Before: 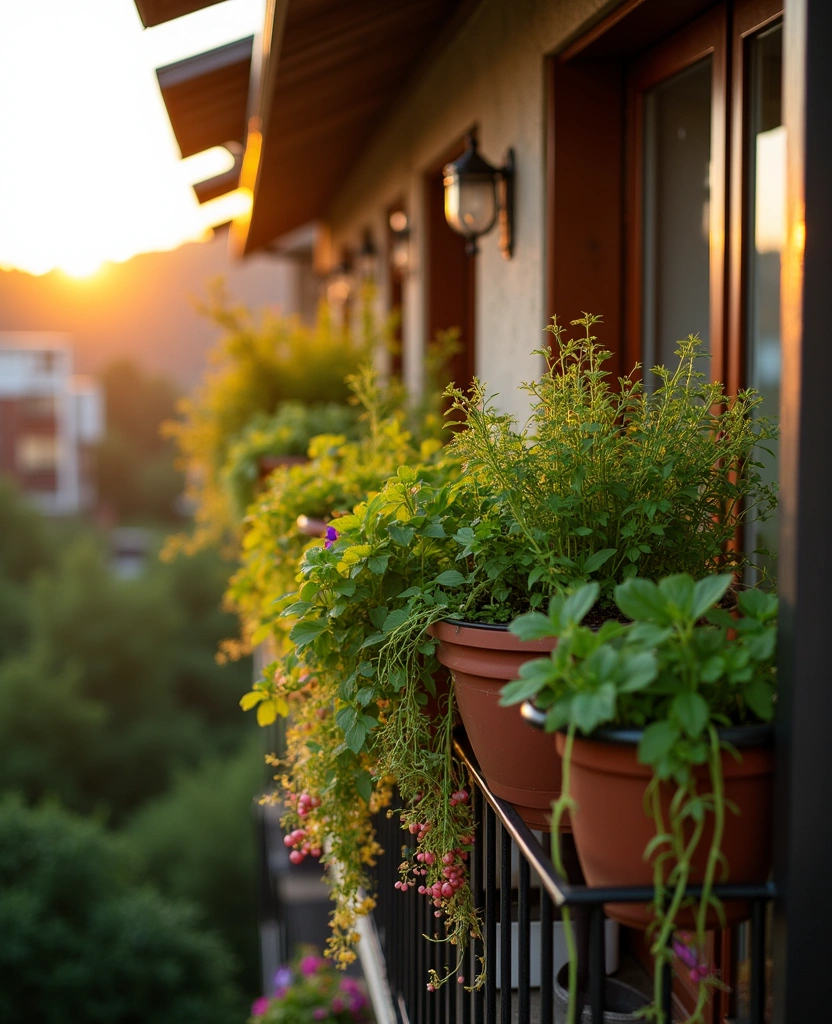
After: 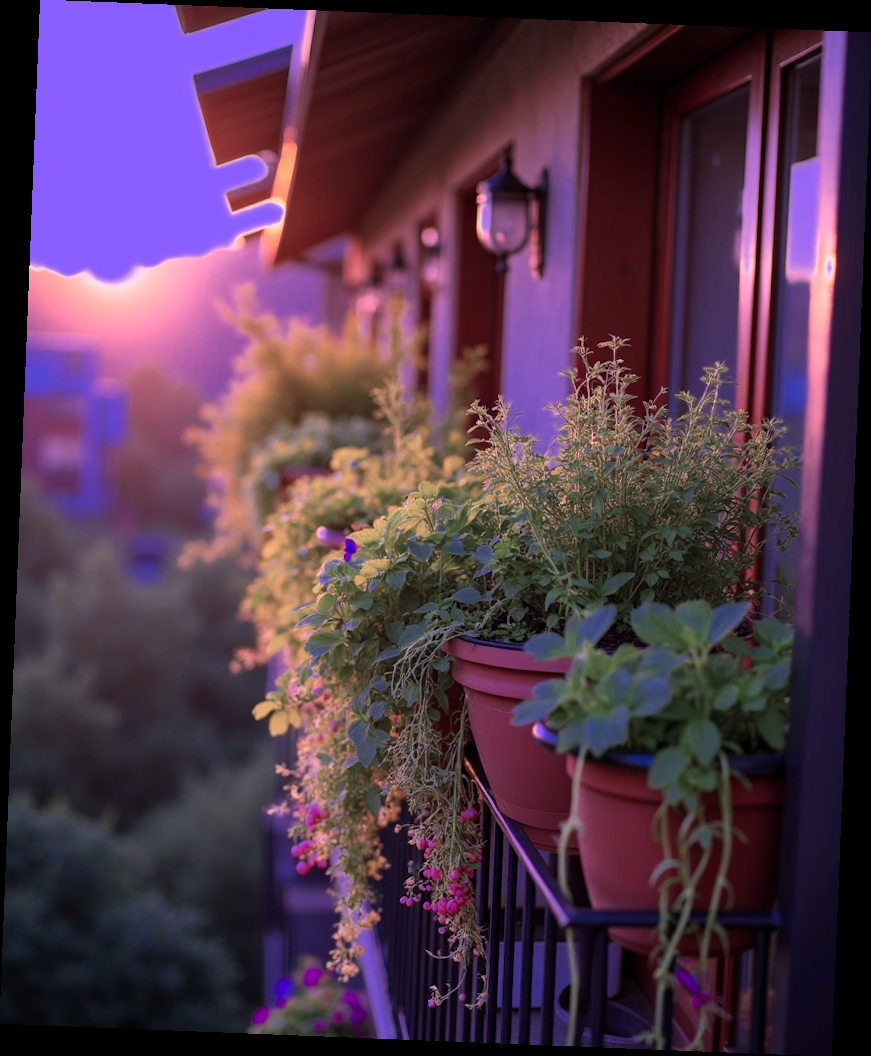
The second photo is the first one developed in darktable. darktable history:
rotate and perspective: rotation 2.27°, automatic cropping off
color zones: curves: ch0 [(0, 0.497) (0.143, 0.5) (0.286, 0.5) (0.429, 0.483) (0.571, 0.116) (0.714, -0.006) (0.857, 0.28) (1, 0.497)]
color calibration: illuminant custom, x 0.379, y 0.481, temperature 4443.07 K
